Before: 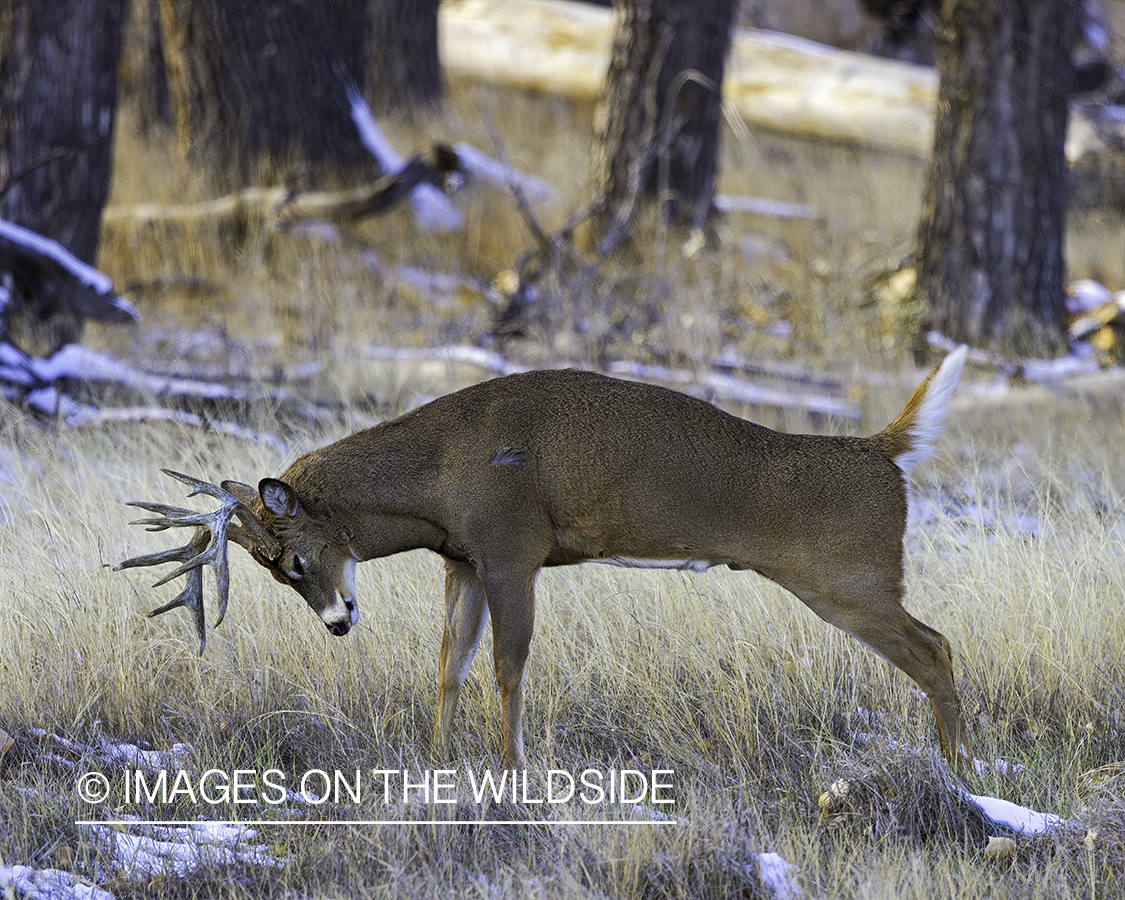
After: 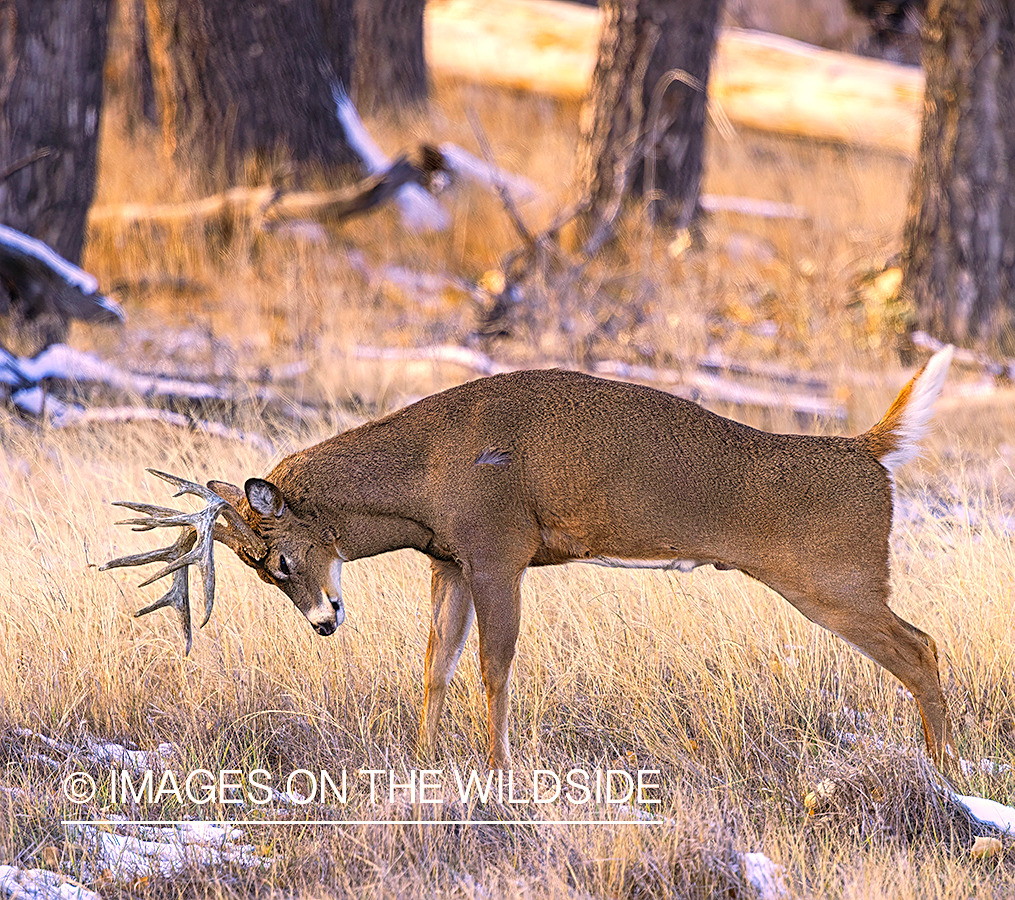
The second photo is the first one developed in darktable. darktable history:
crop and rotate: left 1.311%, right 8.466%
sharpen: on, module defaults
tone equalizer: -8 EV -0.433 EV, -7 EV -0.402 EV, -6 EV -0.34 EV, -5 EV -0.189 EV, -3 EV 0.22 EV, -2 EV 0.341 EV, -1 EV 0.399 EV, +0 EV 0.442 EV
color correction: highlights a* 17.45, highlights b* 18.39
local contrast: detail 109%
